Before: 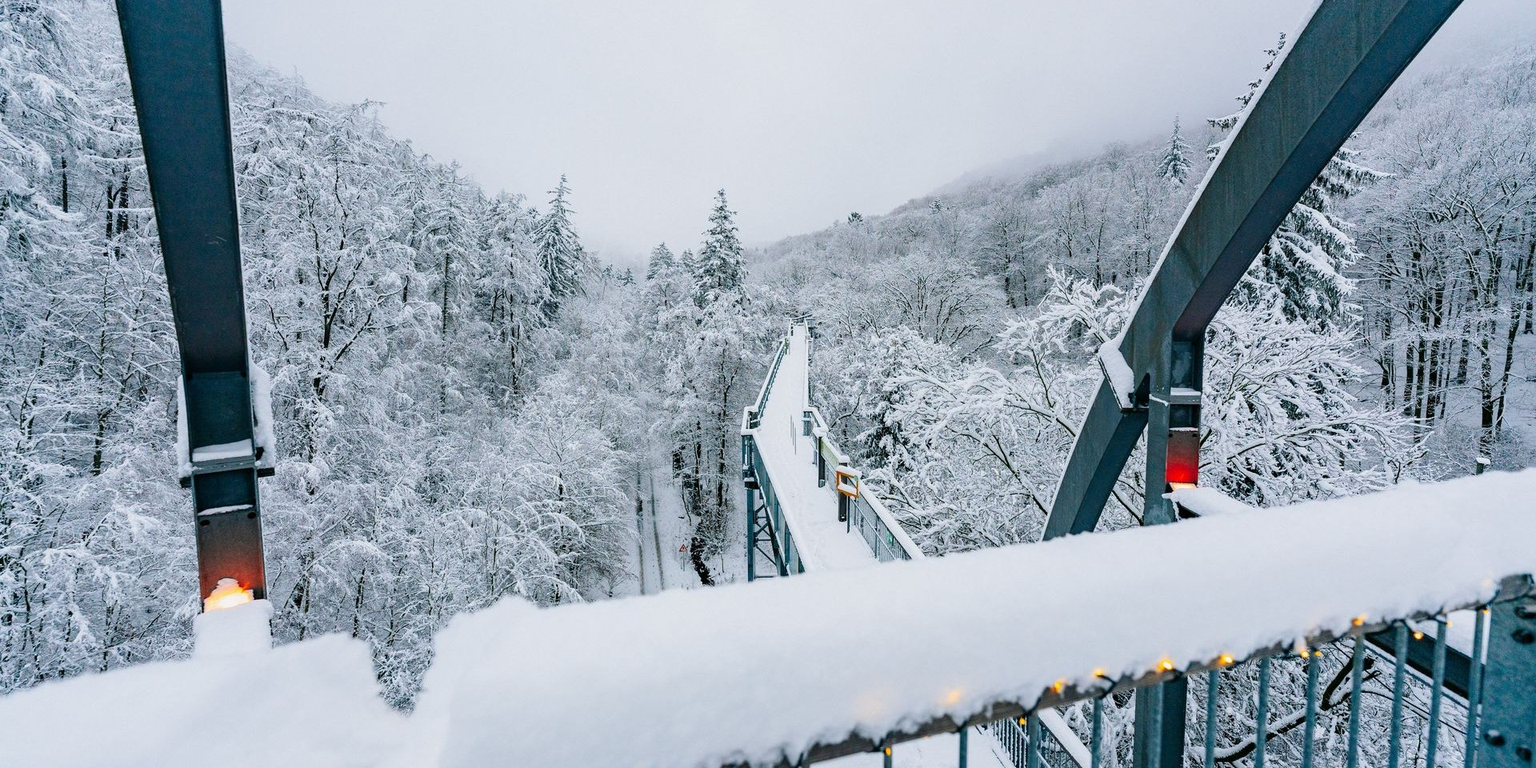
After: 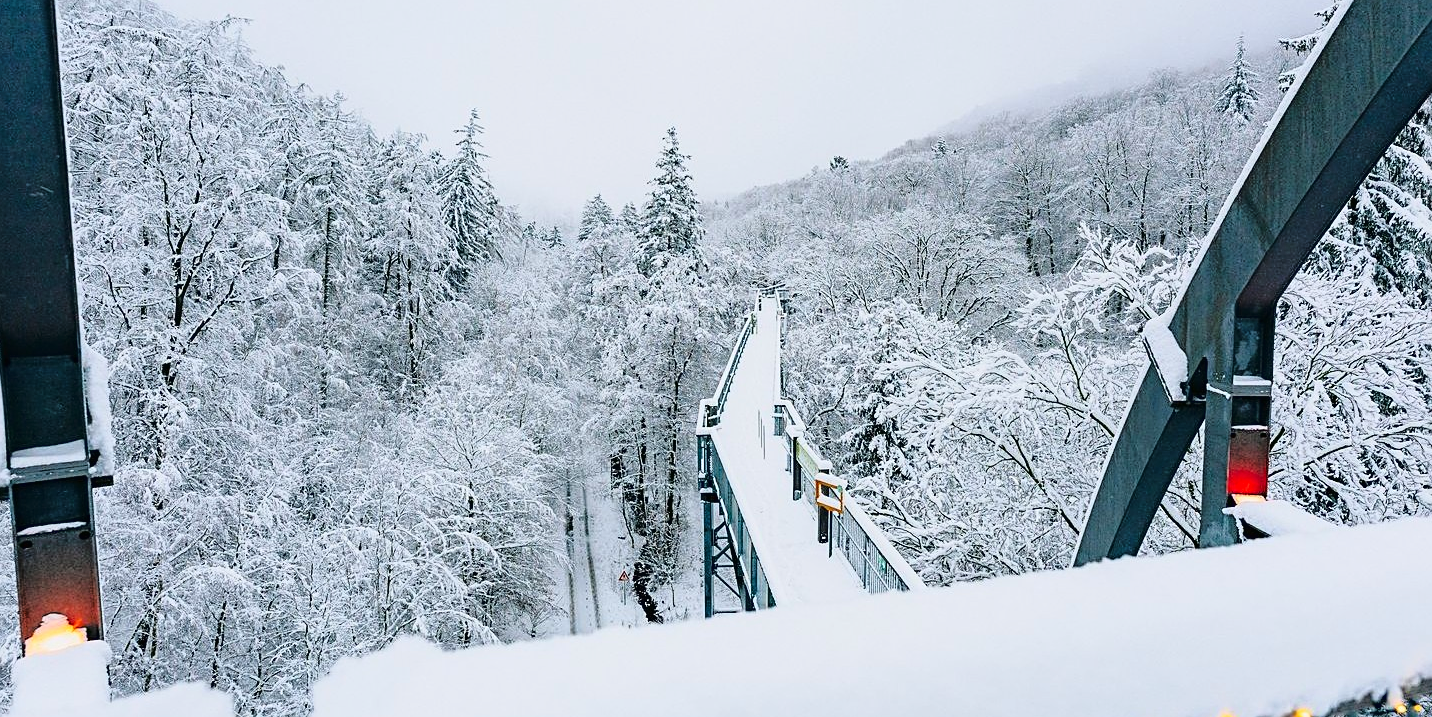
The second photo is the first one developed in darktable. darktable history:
crop and rotate: left 12.014%, top 11.378%, right 13.354%, bottom 13.906%
sharpen: on, module defaults
tone curve: curves: ch0 [(0, 0.009) (0.105, 0.08) (0.195, 0.18) (0.283, 0.316) (0.384, 0.434) (0.485, 0.531) (0.638, 0.69) (0.81, 0.872) (1, 0.977)]; ch1 [(0, 0) (0.161, 0.092) (0.35, 0.33) (0.379, 0.401) (0.456, 0.469) (0.498, 0.502) (0.52, 0.536) (0.586, 0.617) (0.635, 0.655) (1, 1)]; ch2 [(0, 0) (0.371, 0.362) (0.437, 0.437) (0.483, 0.484) (0.53, 0.515) (0.56, 0.571) (0.622, 0.606) (1, 1)], color space Lab, linked channels, preserve colors none
